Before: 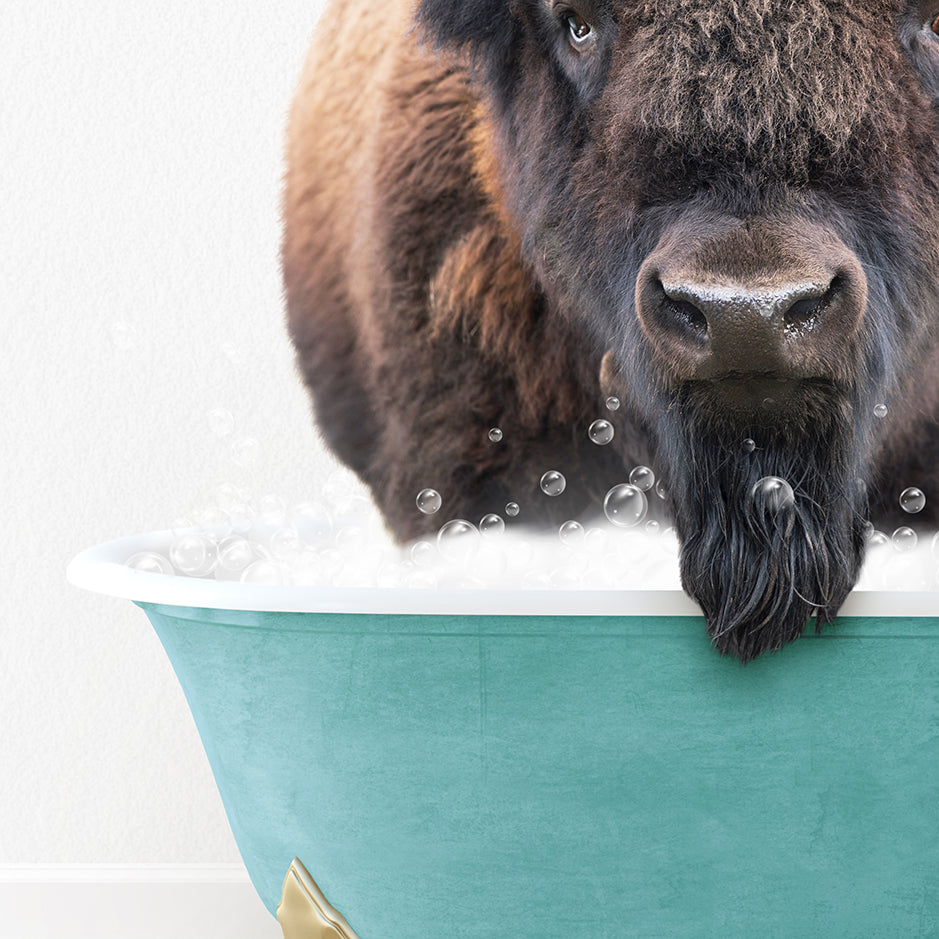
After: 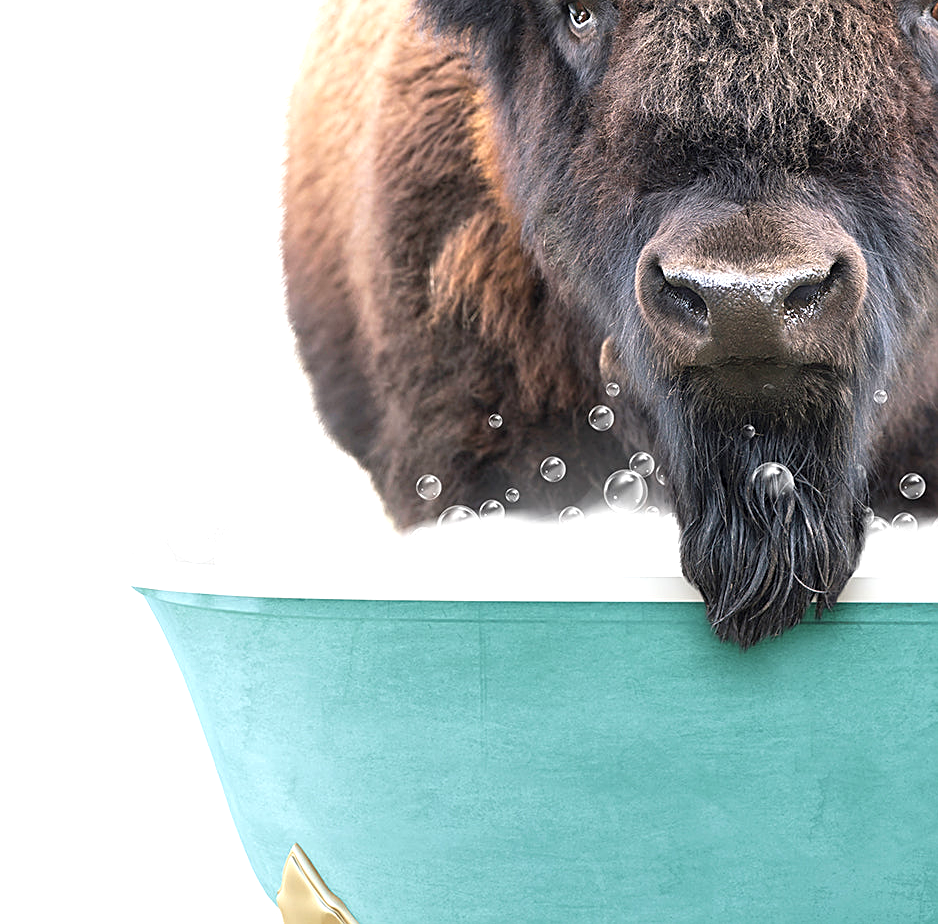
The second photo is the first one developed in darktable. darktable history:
crop: top 1.519%, right 0.097%
exposure: black level correction 0, exposure 0.499 EV, compensate highlight preservation false
sharpen: on, module defaults
